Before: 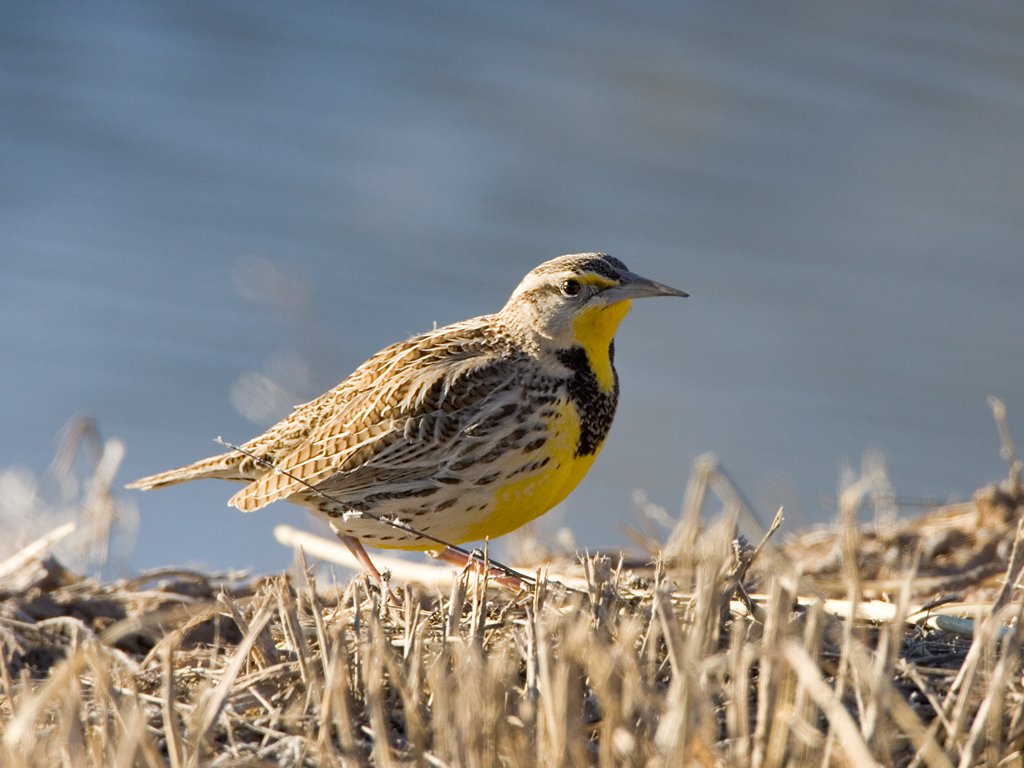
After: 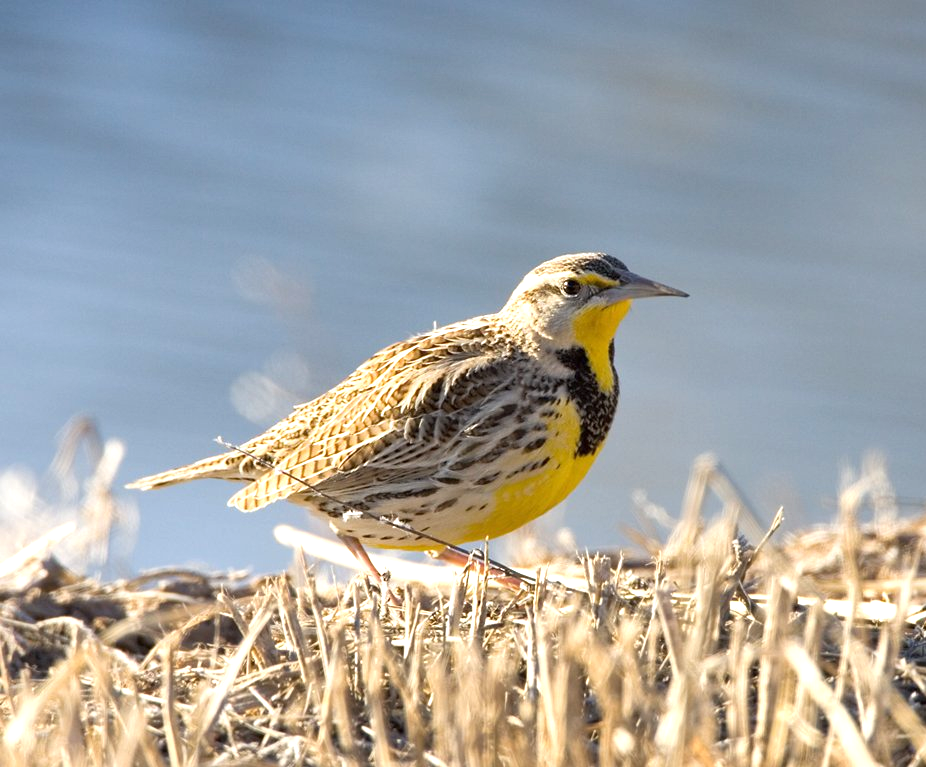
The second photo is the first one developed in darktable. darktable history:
exposure: black level correction 0, exposure 0.68 EV, compensate exposure bias true, compensate highlight preservation false
crop: right 9.509%, bottom 0.031%
